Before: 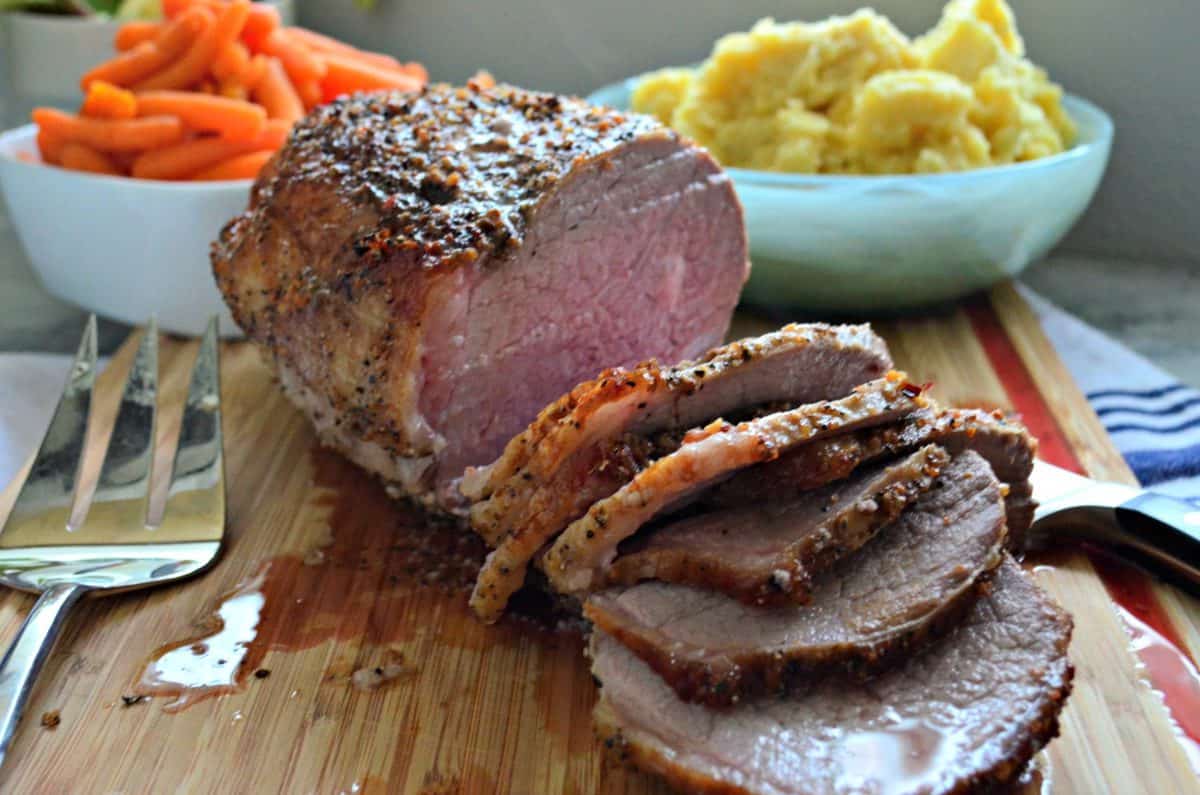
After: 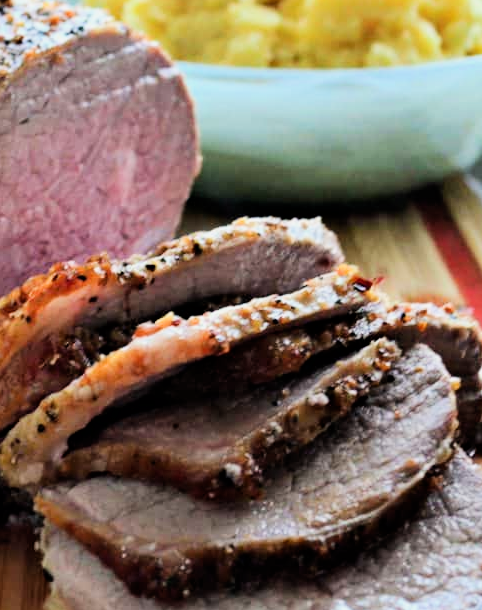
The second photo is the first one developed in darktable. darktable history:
crop: left 45.752%, top 13.349%, right 14.031%, bottom 9.887%
exposure: black level correction 0, exposure 0.587 EV, compensate exposure bias true, compensate highlight preservation false
filmic rgb: black relative exposure -5.09 EV, white relative exposure 4 EV, hardness 2.88, contrast 1.297, highlights saturation mix -8.9%, contrast in shadows safe
